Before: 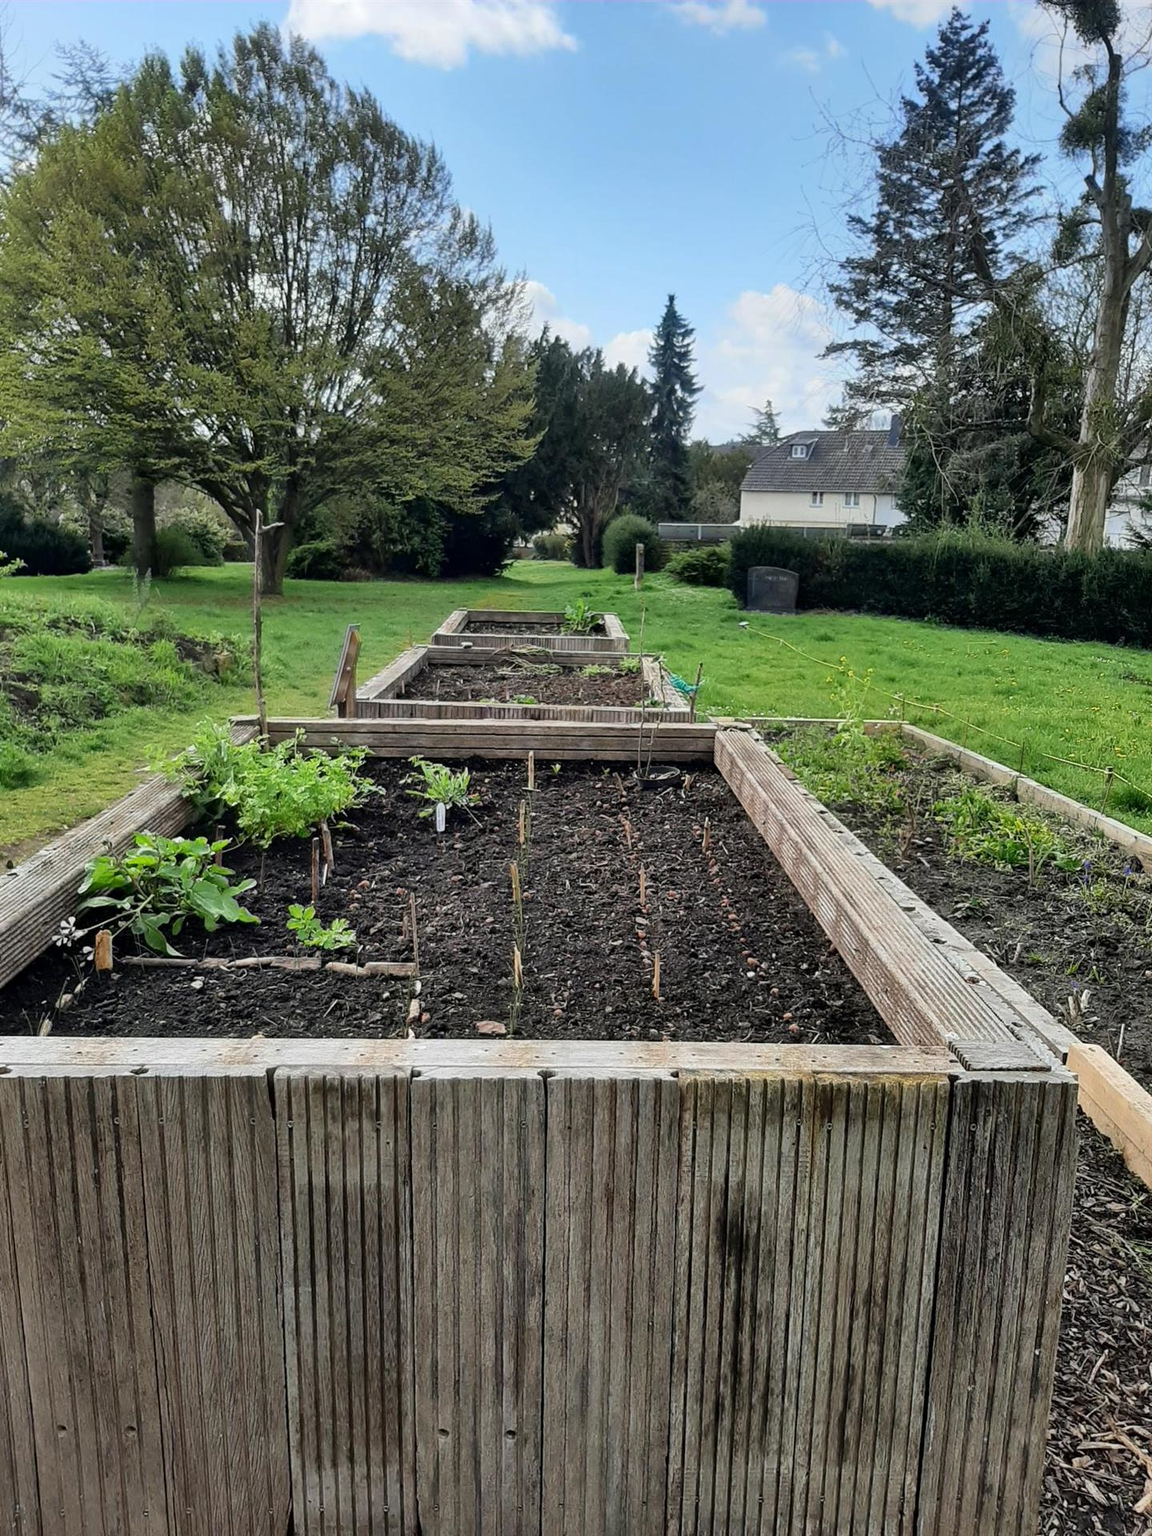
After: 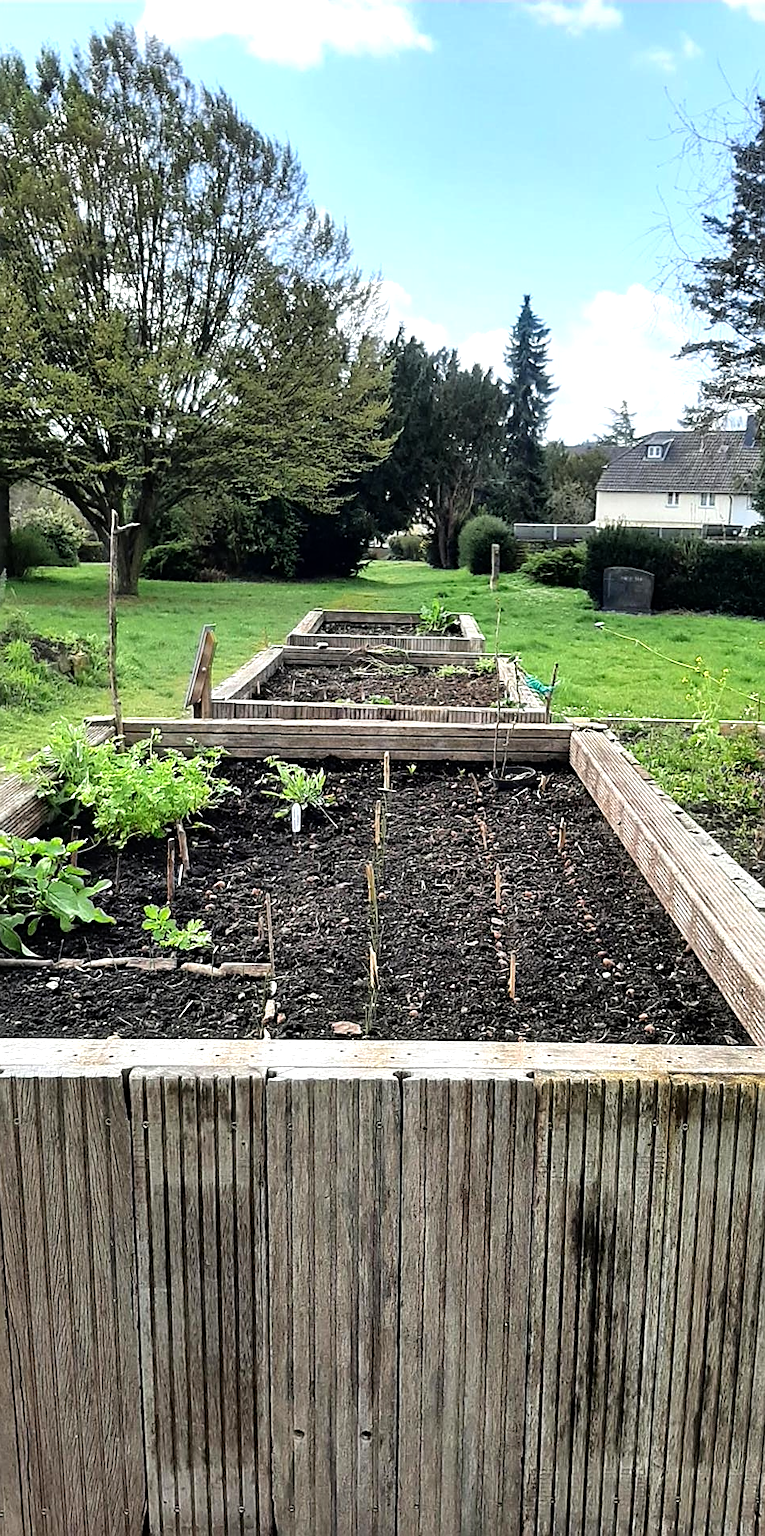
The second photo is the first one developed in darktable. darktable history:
crop and rotate: left 12.595%, right 20.904%
sharpen: on, module defaults
tone equalizer: -8 EV -0.777 EV, -7 EV -0.727 EV, -6 EV -0.622 EV, -5 EV -0.421 EV, -3 EV 0.367 EV, -2 EV 0.6 EV, -1 EV 0.701 EV, +0 EV 0.722 EV
